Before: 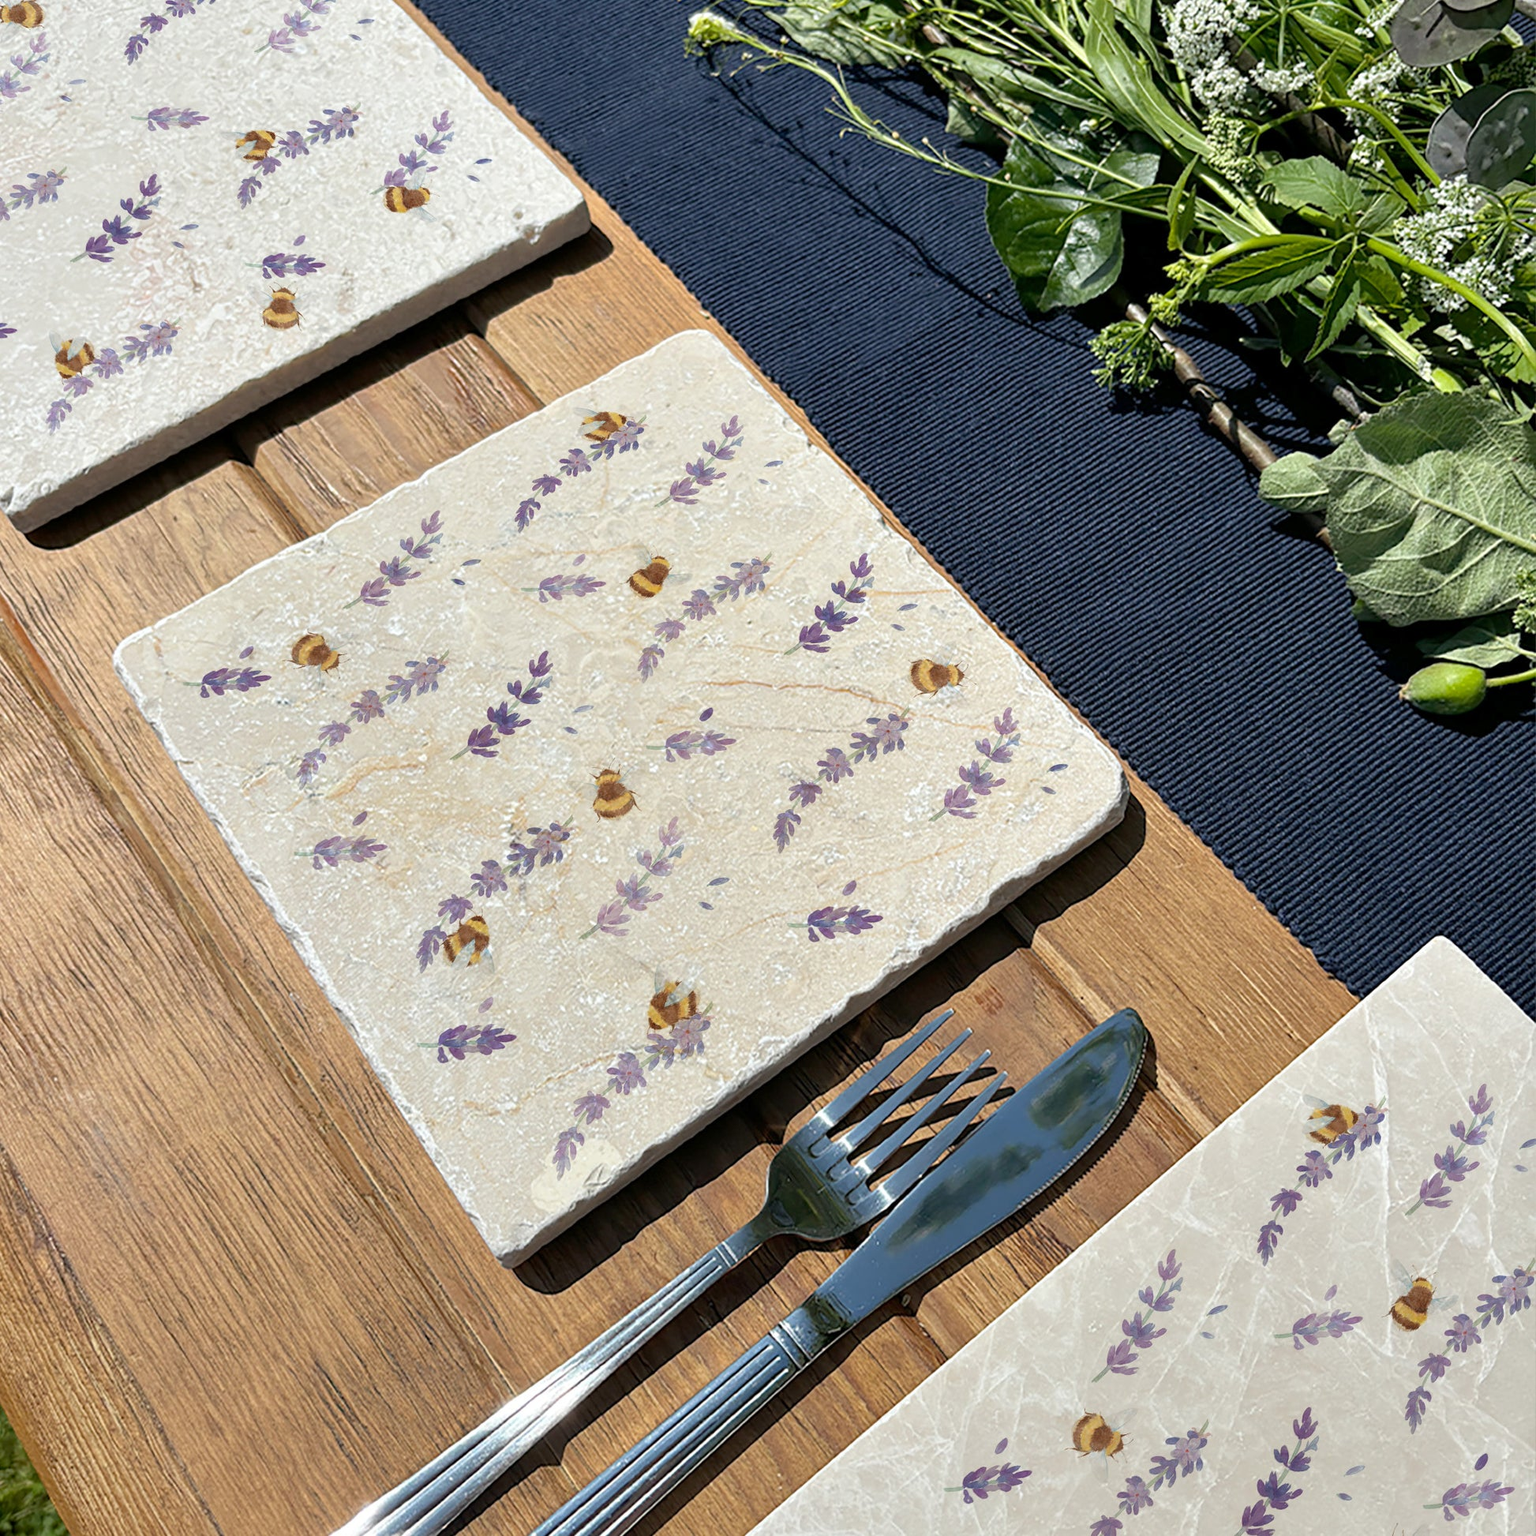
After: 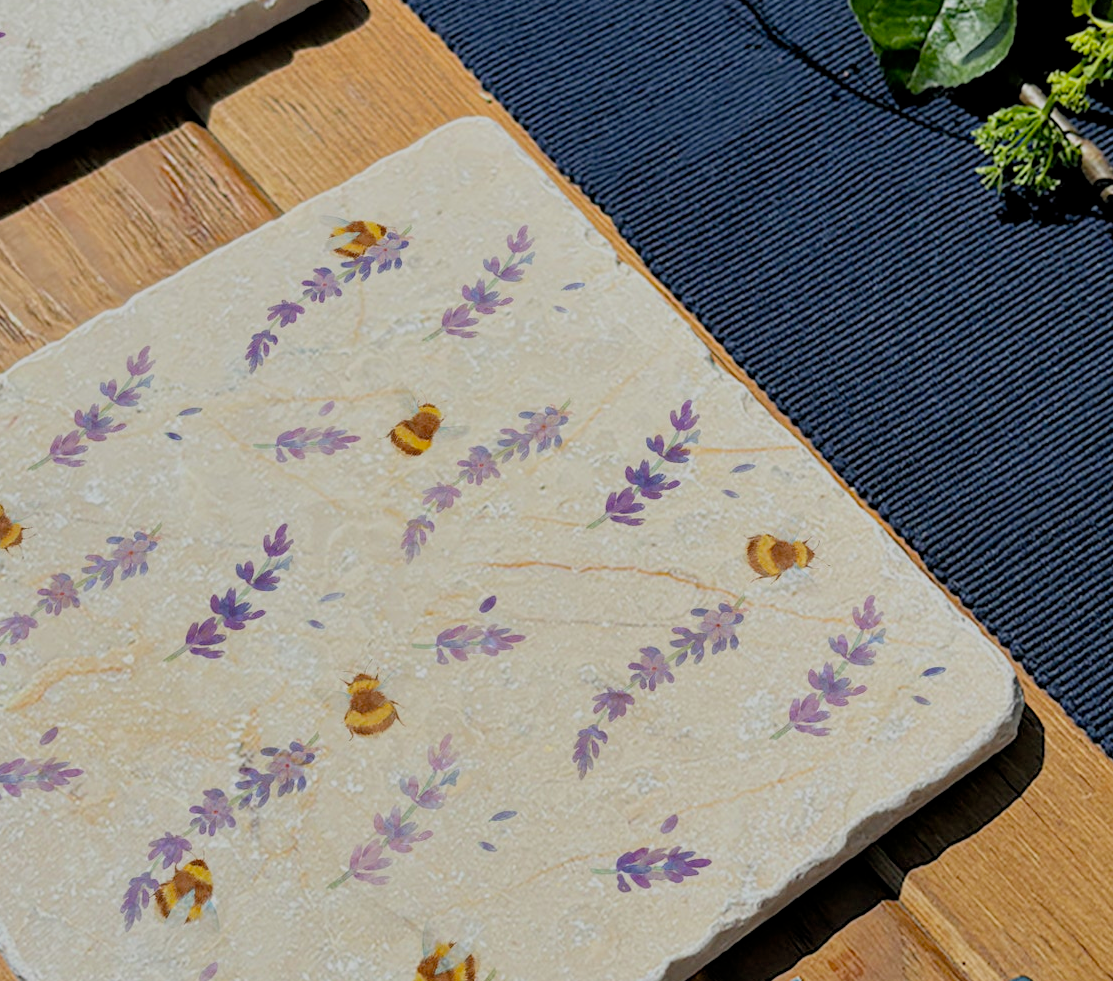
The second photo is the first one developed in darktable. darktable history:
filmic rgb: black relative exposure -8.79 EV, white relative exposure 4.98 EV, threshold 6 EV, target black luminance 0%, hardness 3.77, latitude 66.34%, contrast 0.822, highlights saturation mix 10%, shadows ↔ highlights balance 20%, add noise in highlights 0.1, color science v4 (2020), iterations of high-quality reconstruction 0, type of noise poissonian, enable highlight reconstruction true
crop: left 20.932%, top 15.471%, right 21.848%, bottom 34.081%
